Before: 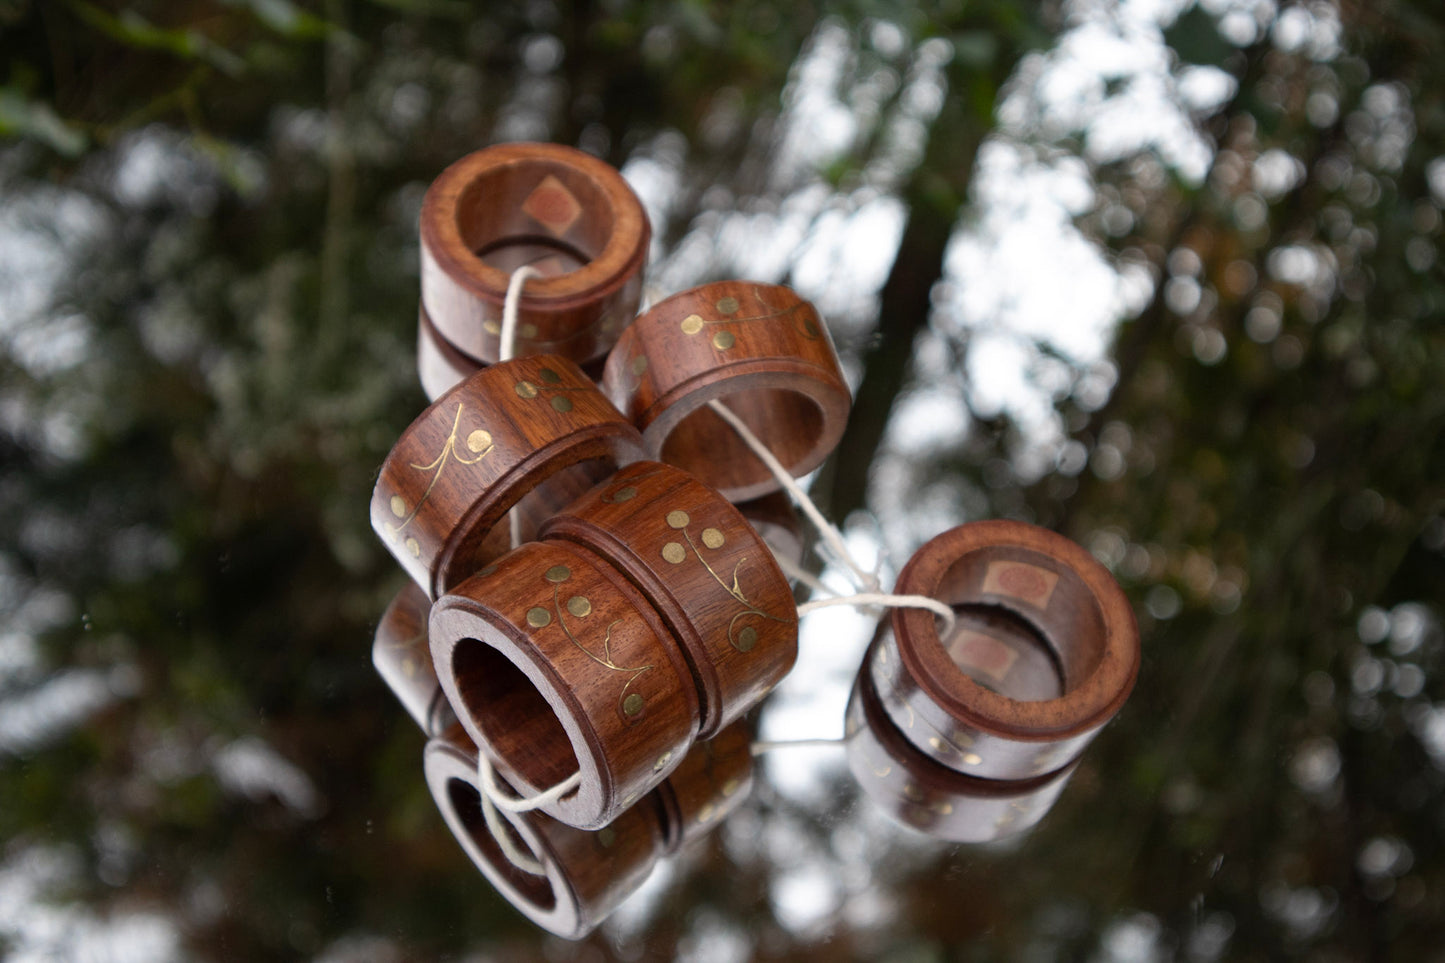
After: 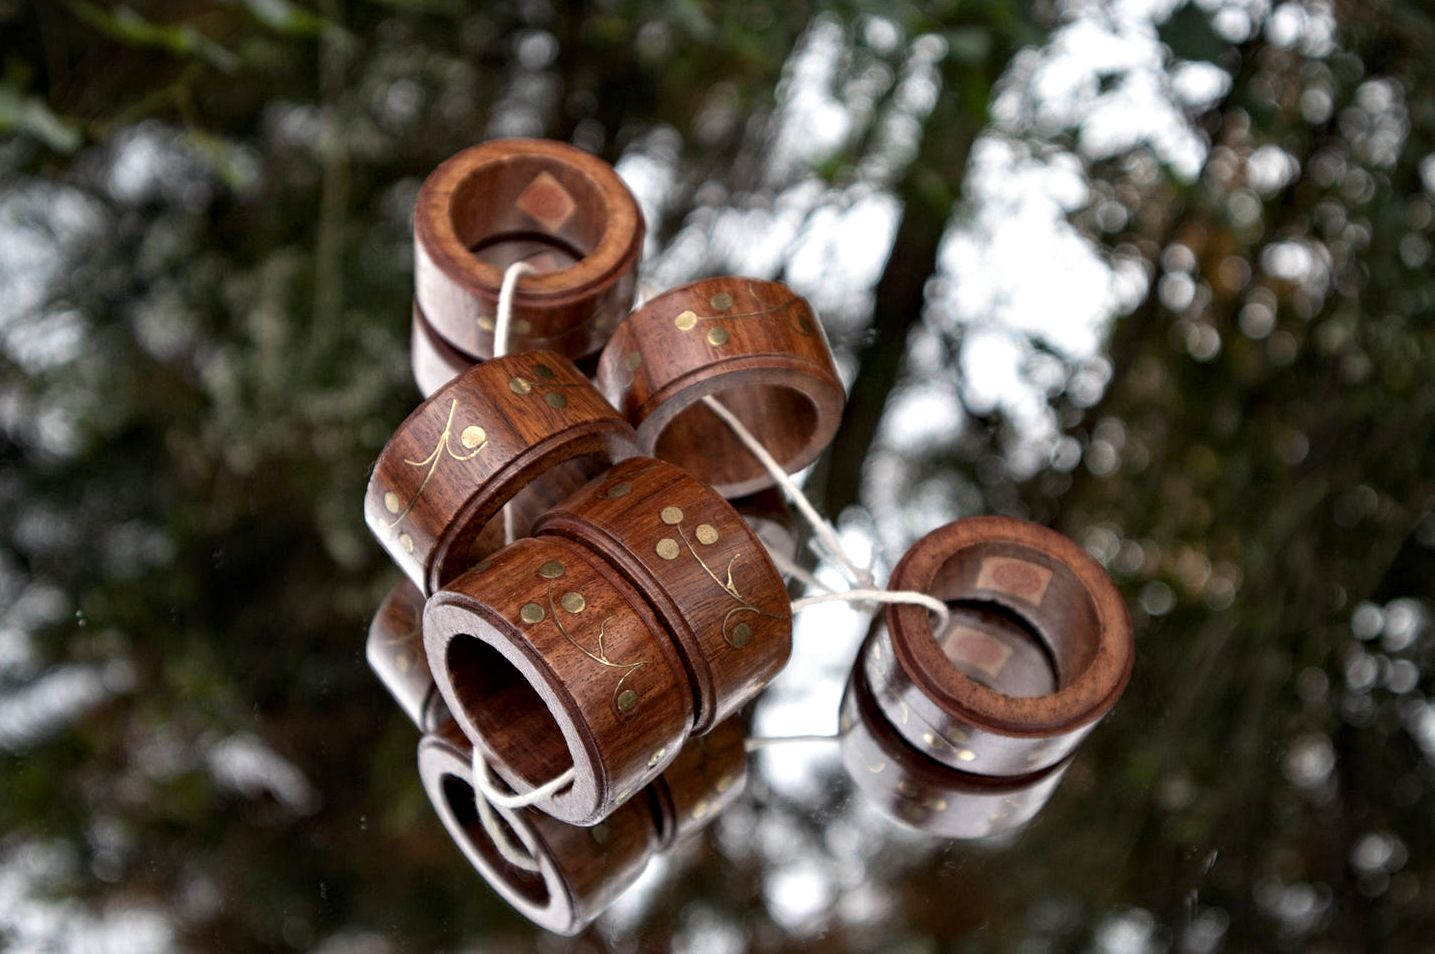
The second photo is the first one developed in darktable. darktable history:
crop: left 0.434%, top 0.485%, right 0.244%, bottom 0.386%
contrast equalizer: y [[0.51, 0.537, 0.559, 0.574, 0.599, 0.618], [0.5 ×6], [0.5 ×6], [0 ×6], [0 ×6]]
